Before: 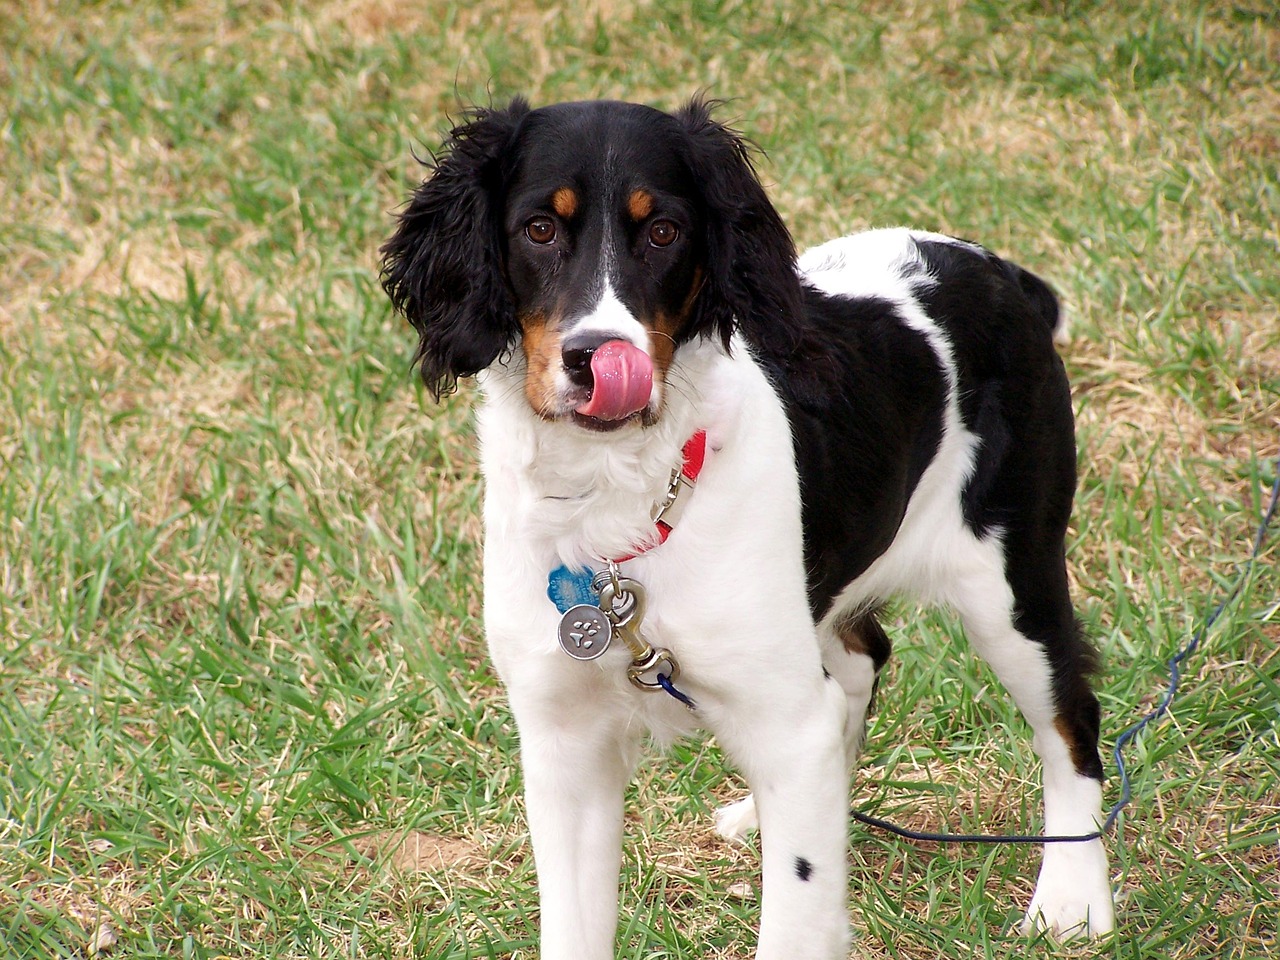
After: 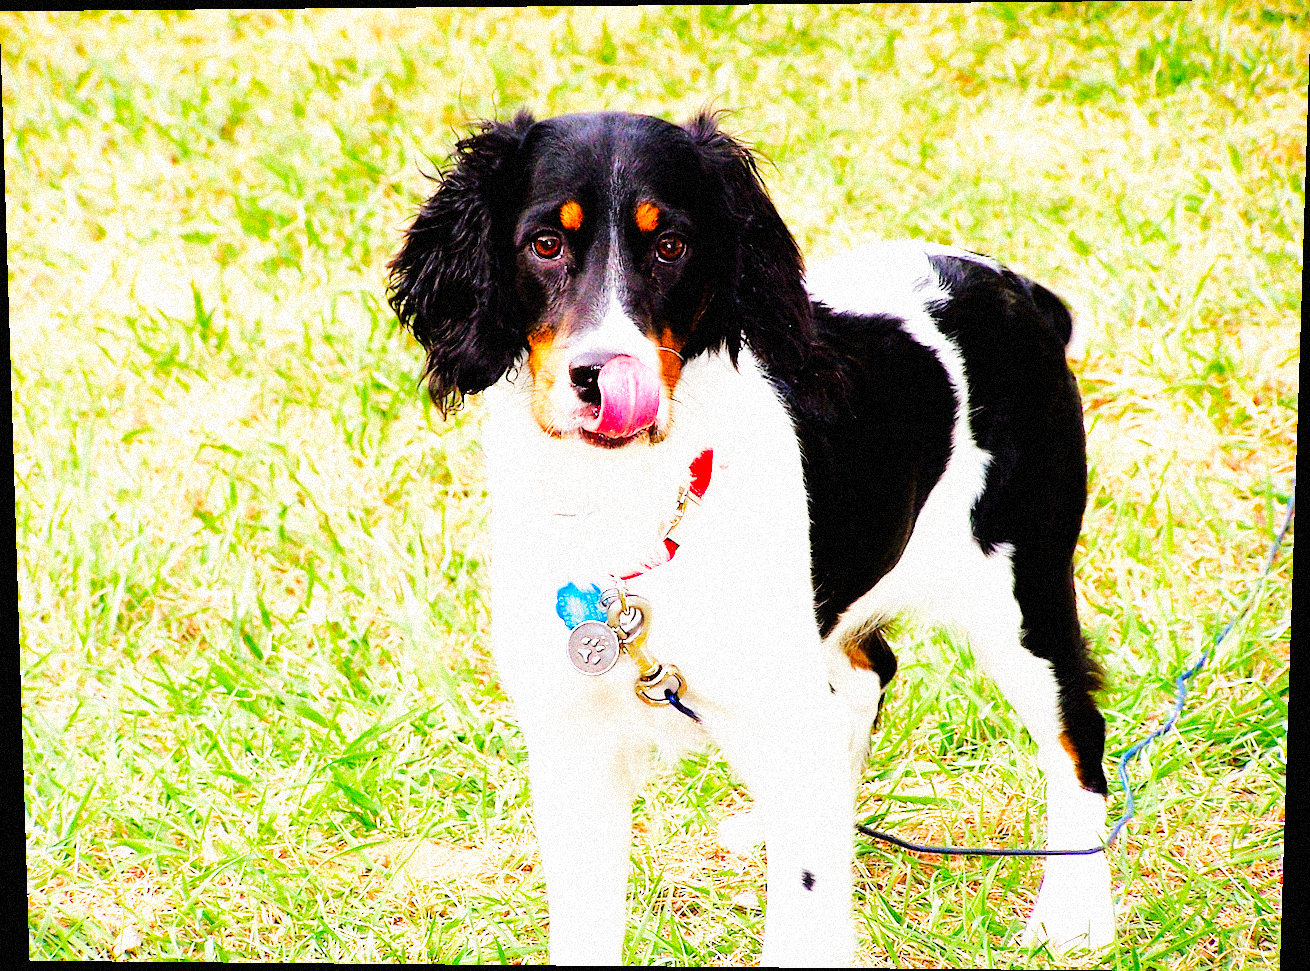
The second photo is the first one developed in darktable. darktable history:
exposure: exposure 0.4 EV, compensate highlight preservation false
grain: strength 35%, mid-tones bias 0%
base curve: curves: ch0 [(0, 0) (0.007, 0.004) (0.027, 0.03) (0.046, 0.07) (0.207, 0.54) (0.442, 0.872) (0.673, 0.972) (1, 1)], preserve colors none
rotate and perspective: lens shift (vertical) 0.048, lens shift (horizontal) -0.024, automatic cropping off
tone curve: curves: ch0 [(0, 0) (0.004, 0) (0.133, 0.076) (0.325, 0.362) (0.879, 0.885) (1, 1)], color space Lab, linked channels, preserve colors none
color balance rgb: perceptual saturation grading › global saturation 35%, perceptual saturation grading › highlights -25%, perceptual saturation grading › shadows 50%
